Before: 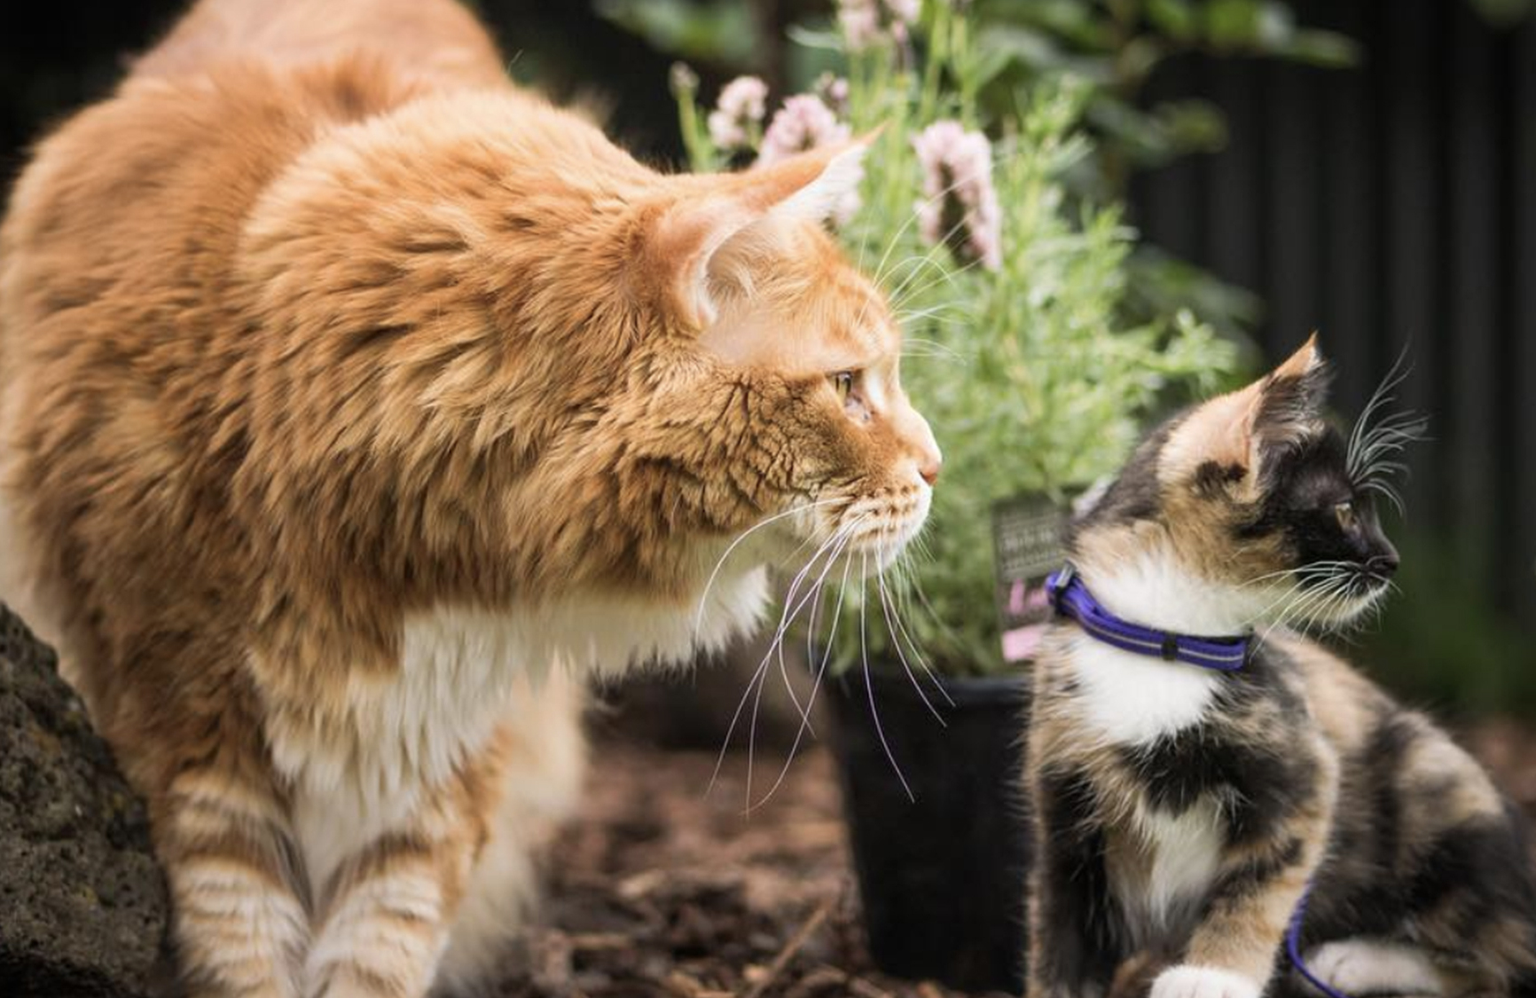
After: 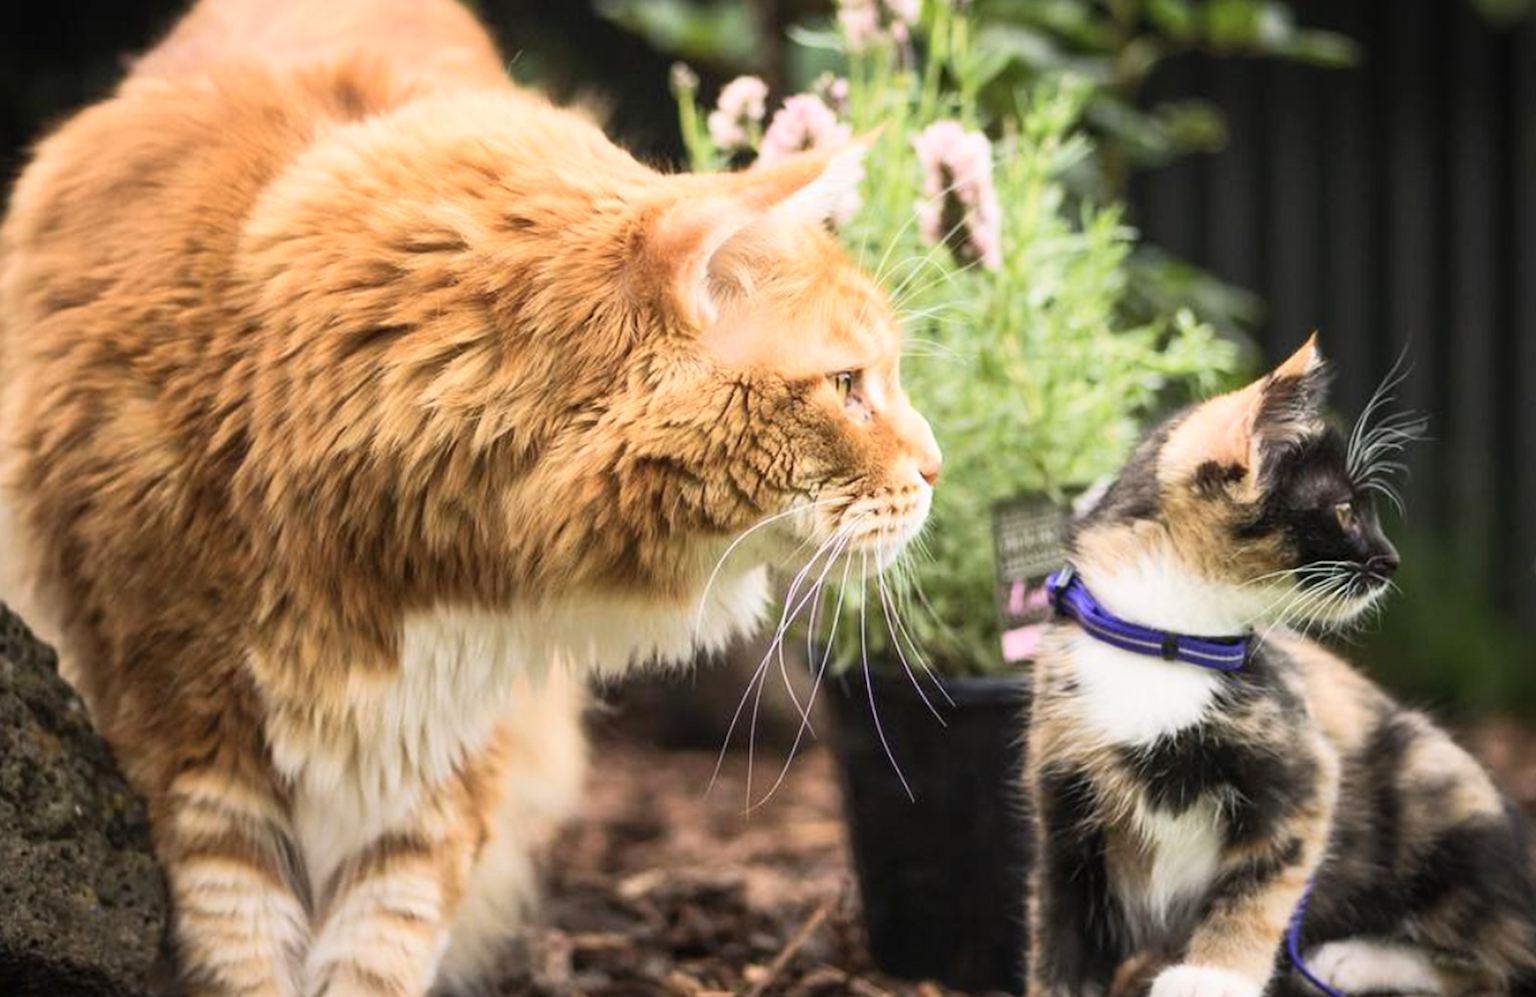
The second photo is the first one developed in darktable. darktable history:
contrast brightness saturation: contrast 0.204, brightness 0.161, saturation 0.217
